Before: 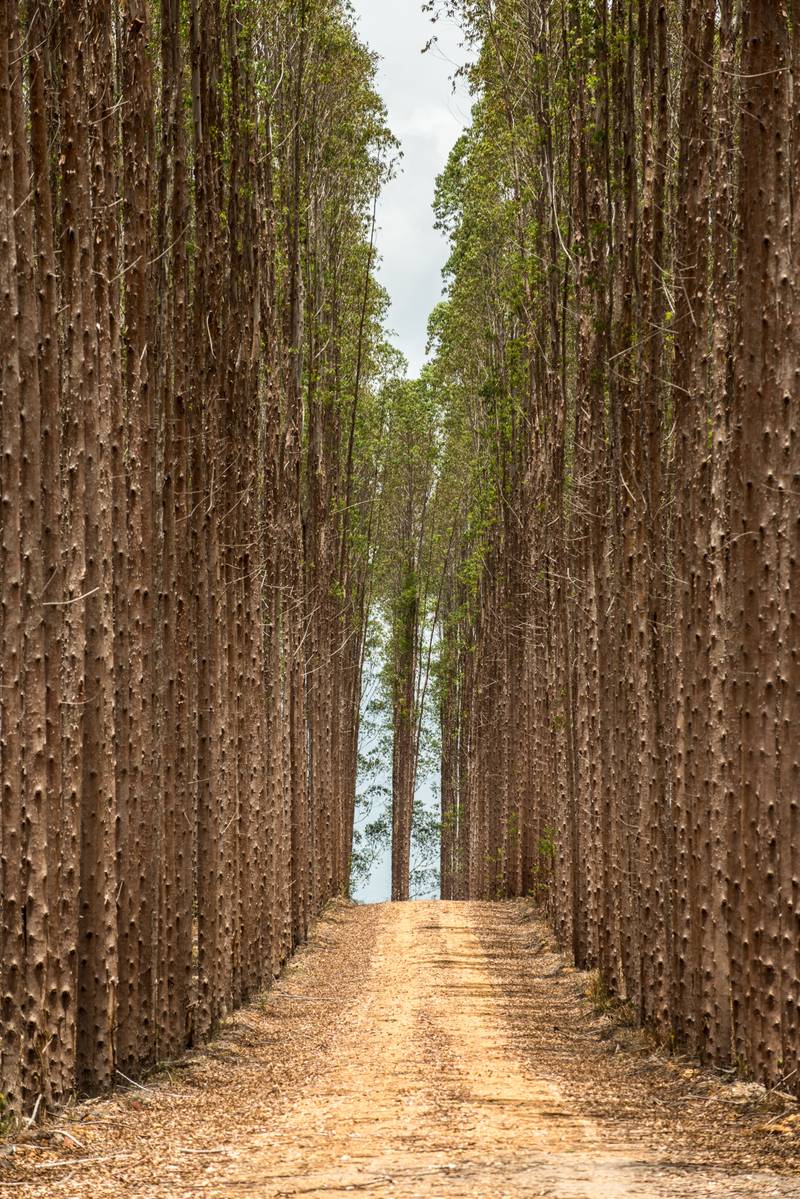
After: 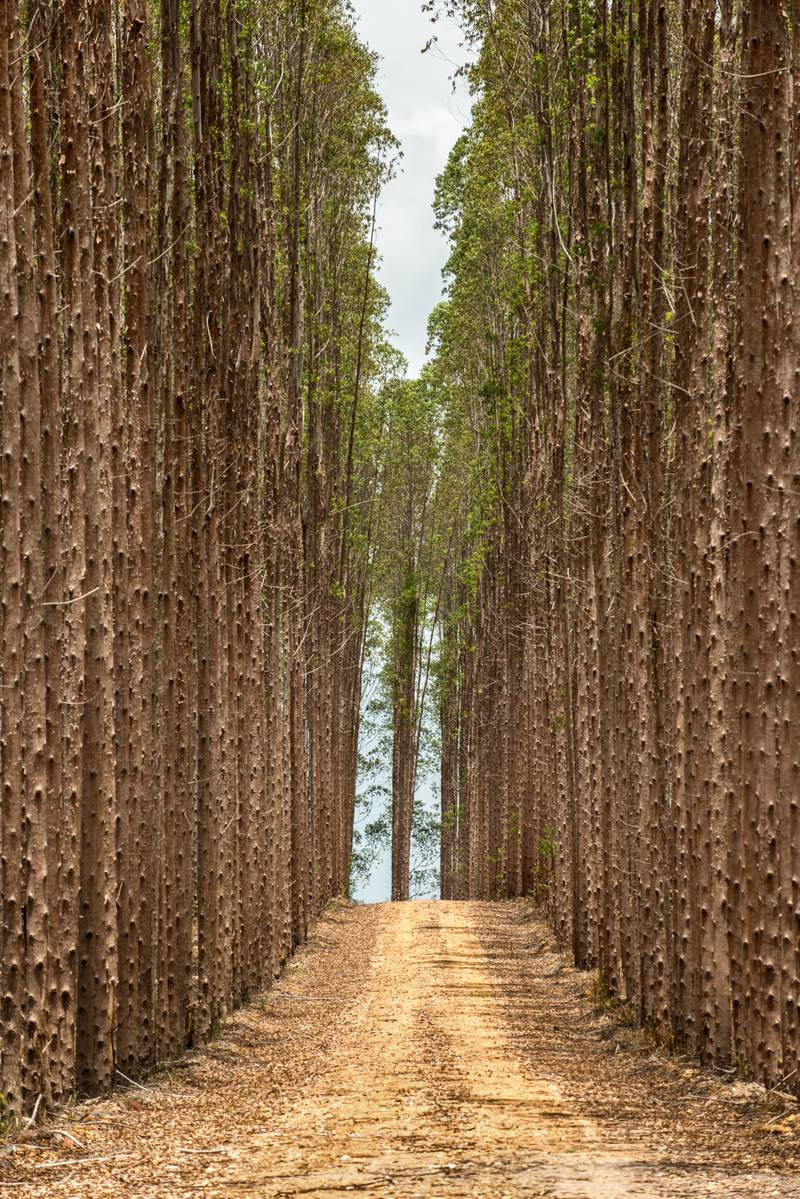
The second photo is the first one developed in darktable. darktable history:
shadows and highlights: radius 100.47, shadows 50.42, highlights -64.87, soften with gaussian
tone equalizer: on, module defaults
